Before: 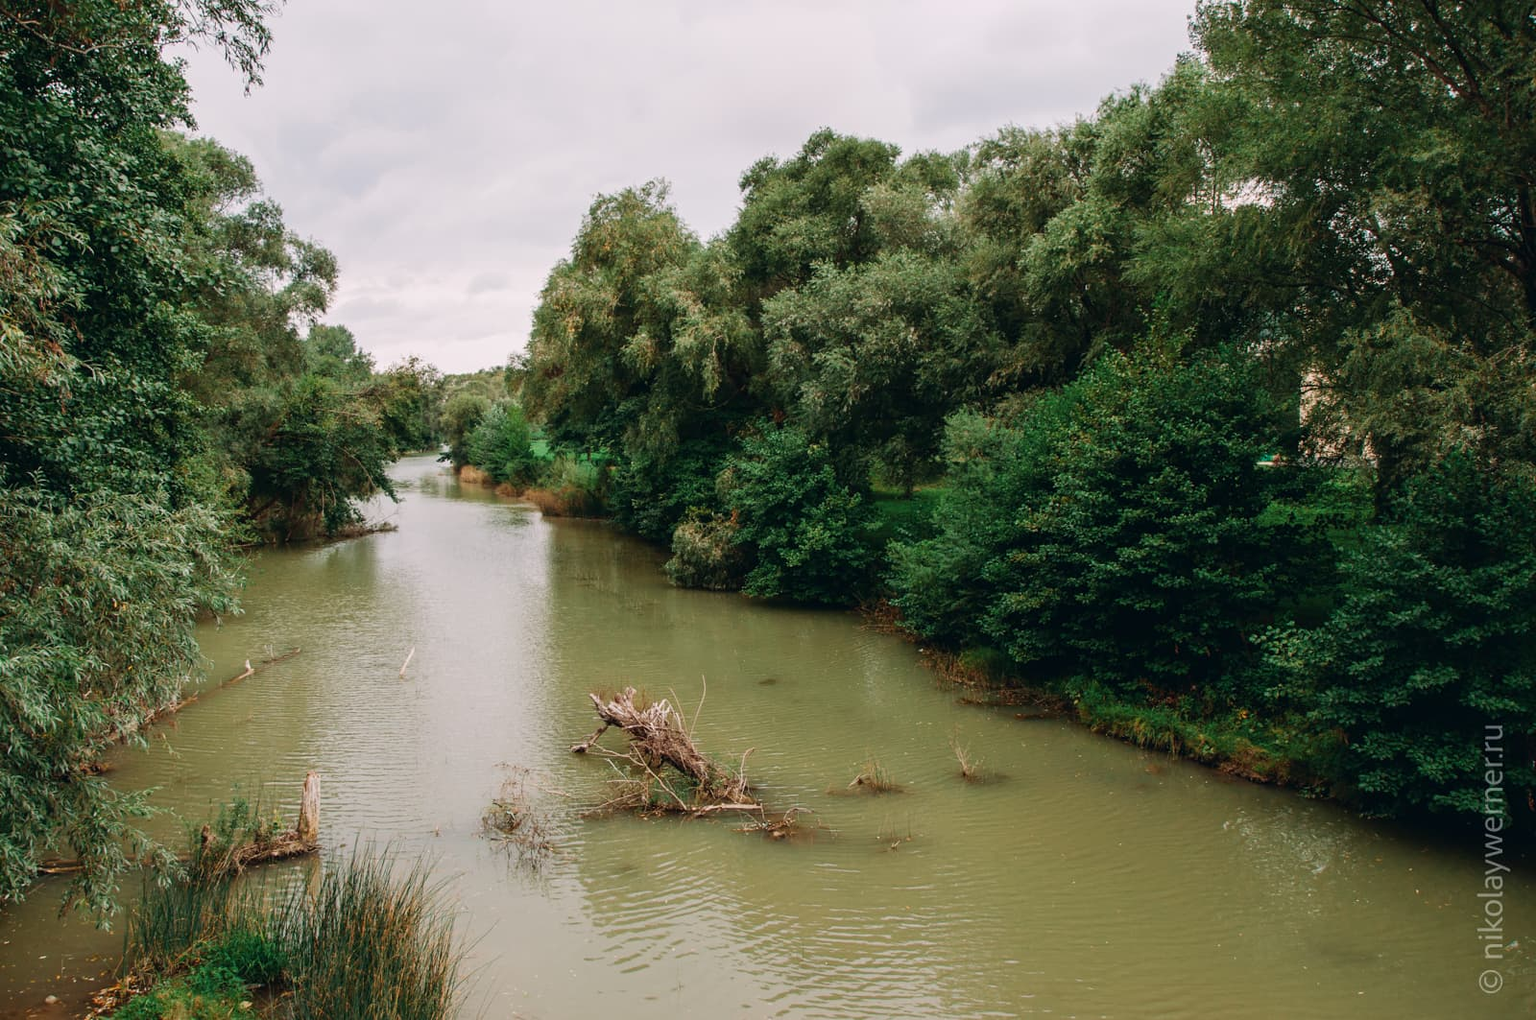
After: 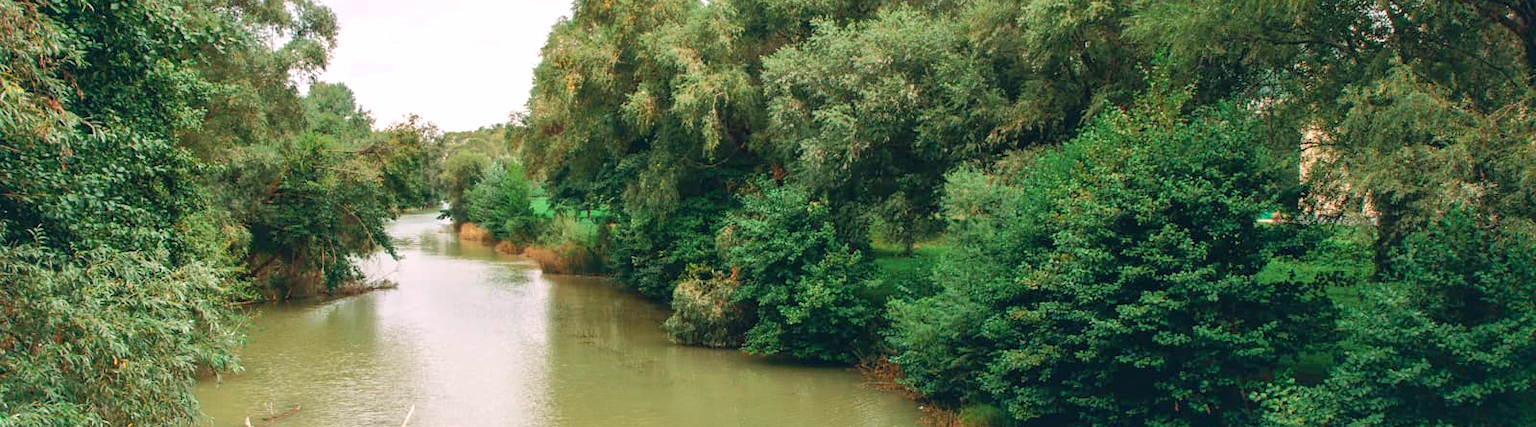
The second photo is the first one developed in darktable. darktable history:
contrast brightness saturation: contrast 0.2, brightness 0.15, saturation 0.14
exposure: black level correction 0.001, exposure 0.5 EV, compensate exposure bias true, compensate highlight preservation false
crop and rotate: top 23.84%, bottom 34.294%
shadows and highlights: shadows 60, highlights -60
